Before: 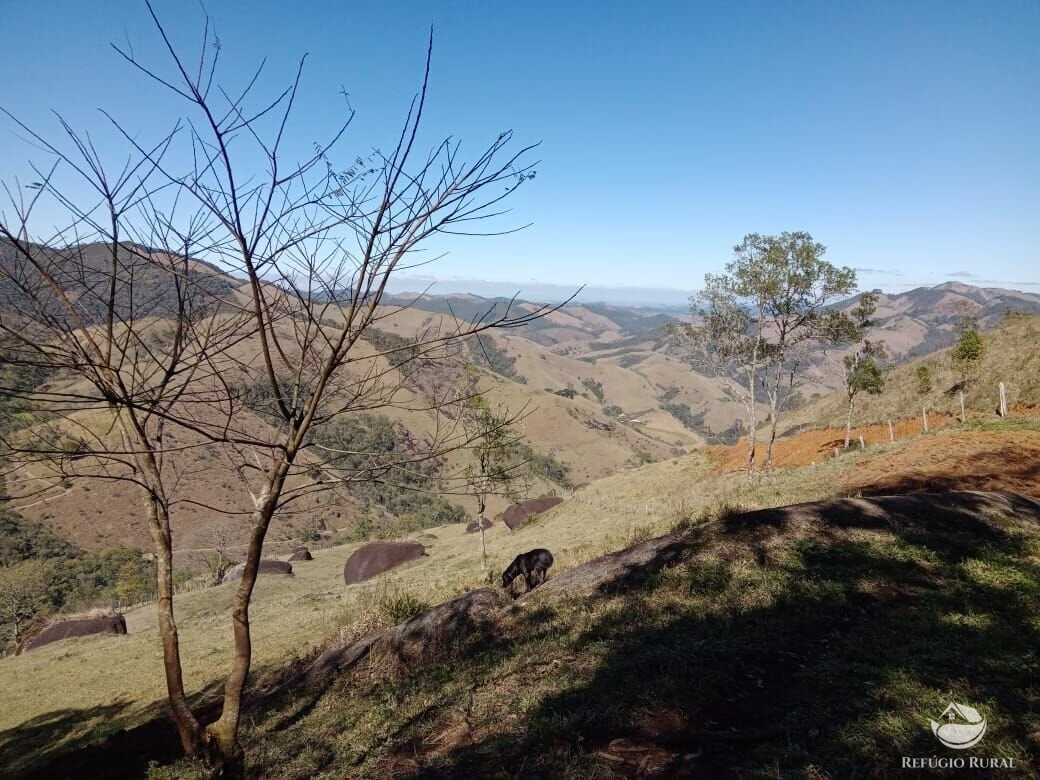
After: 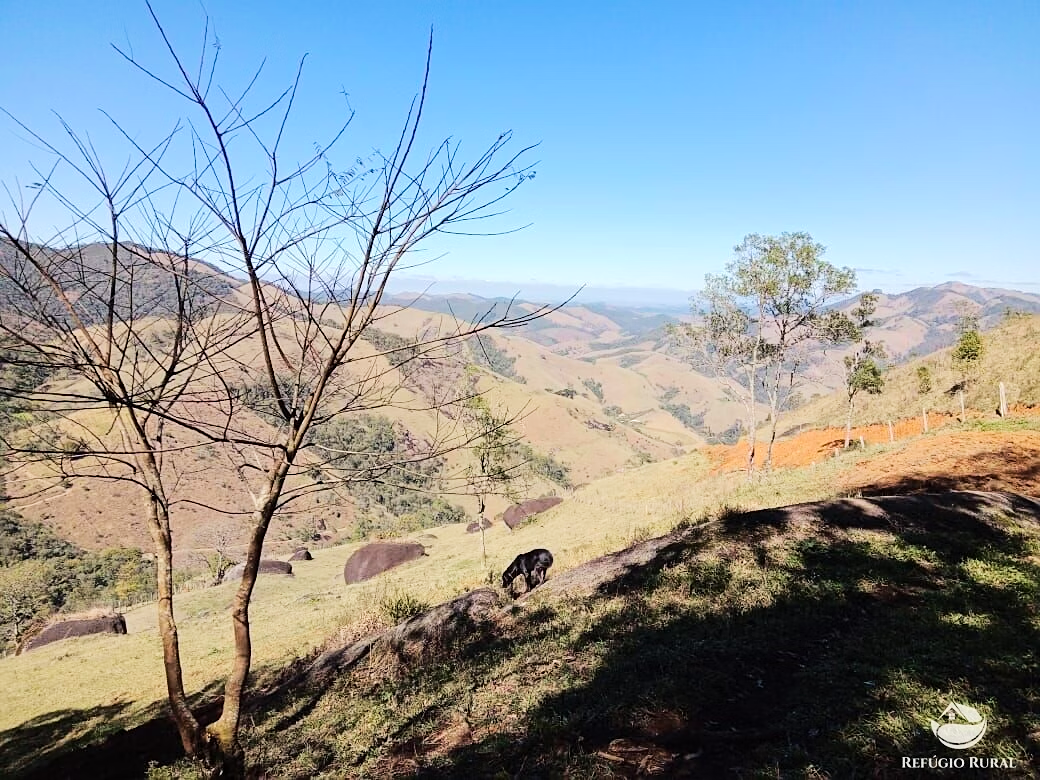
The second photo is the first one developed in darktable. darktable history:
tone equalizer: -7 EV 0.157 EV, -6 EV 0.617 EV, -5 EV 1.16 EV, -4 EV 1.29 EV, -3 EV 1.14 EV, -2 EV 0.6 EV, -1 EV 0.148 EV, edges refinement/feathering 500, mask exposure compensation -1.57 EV, preserve details no
sharpen: radius 1.248, amount 0.294, threshold 0.097
